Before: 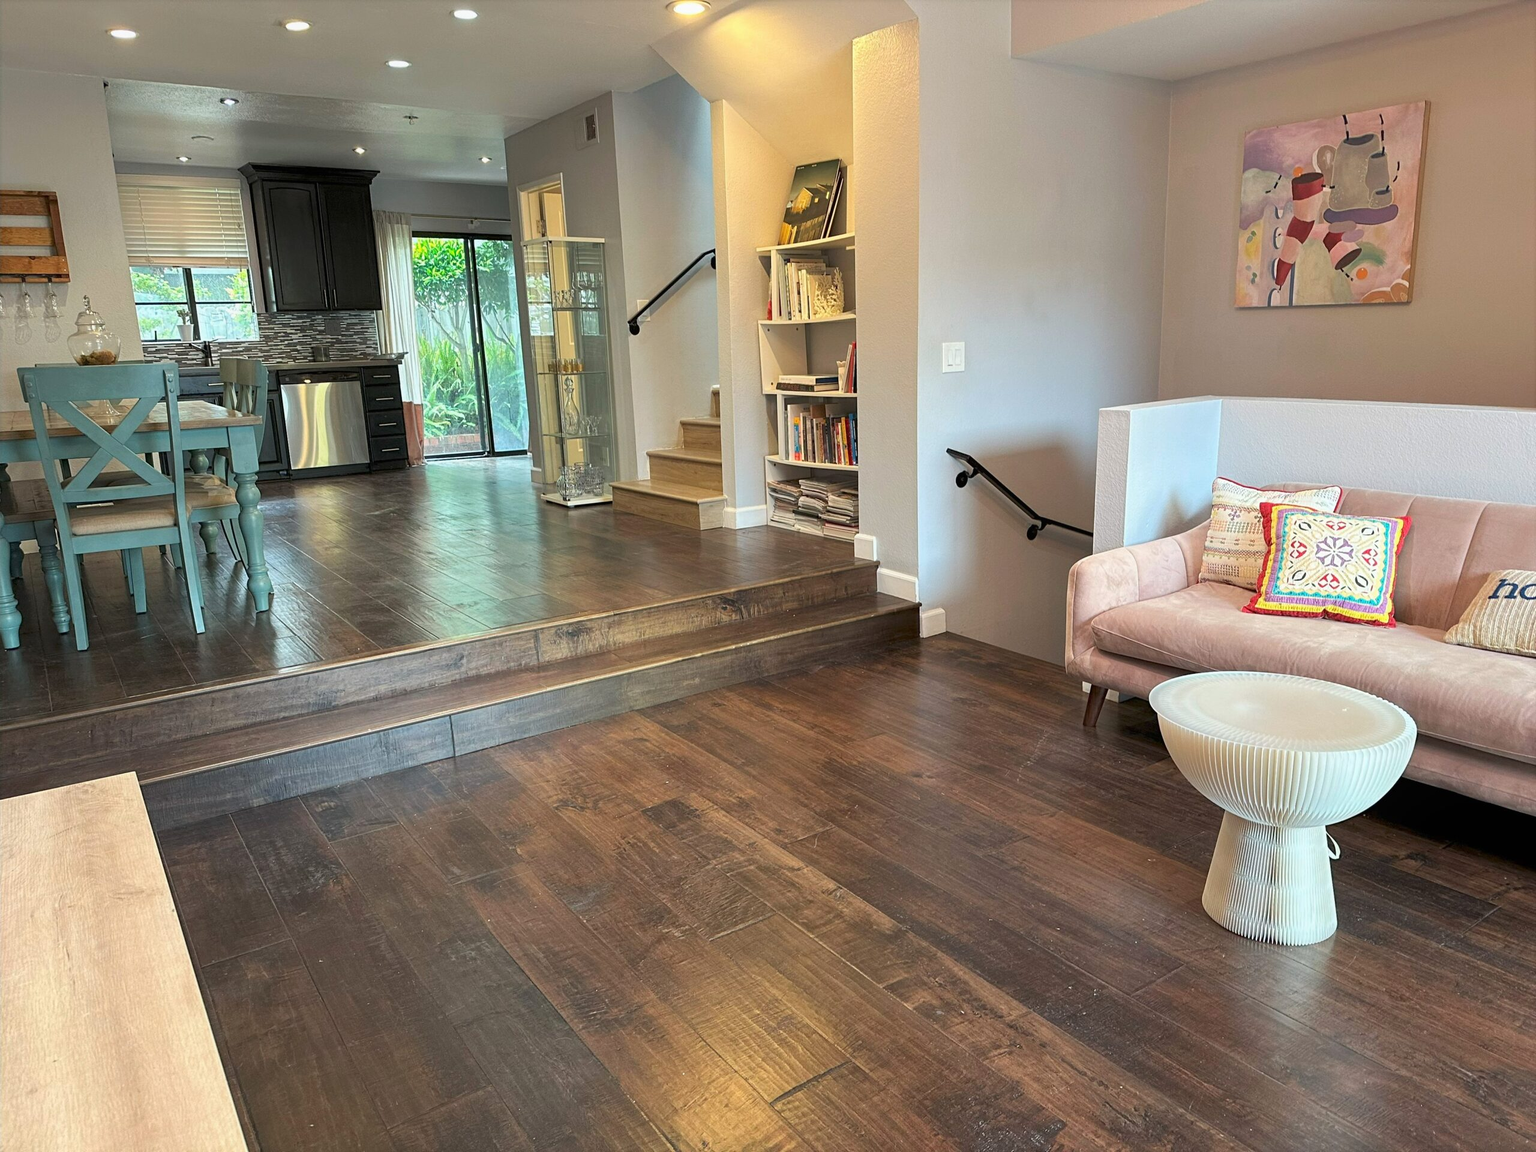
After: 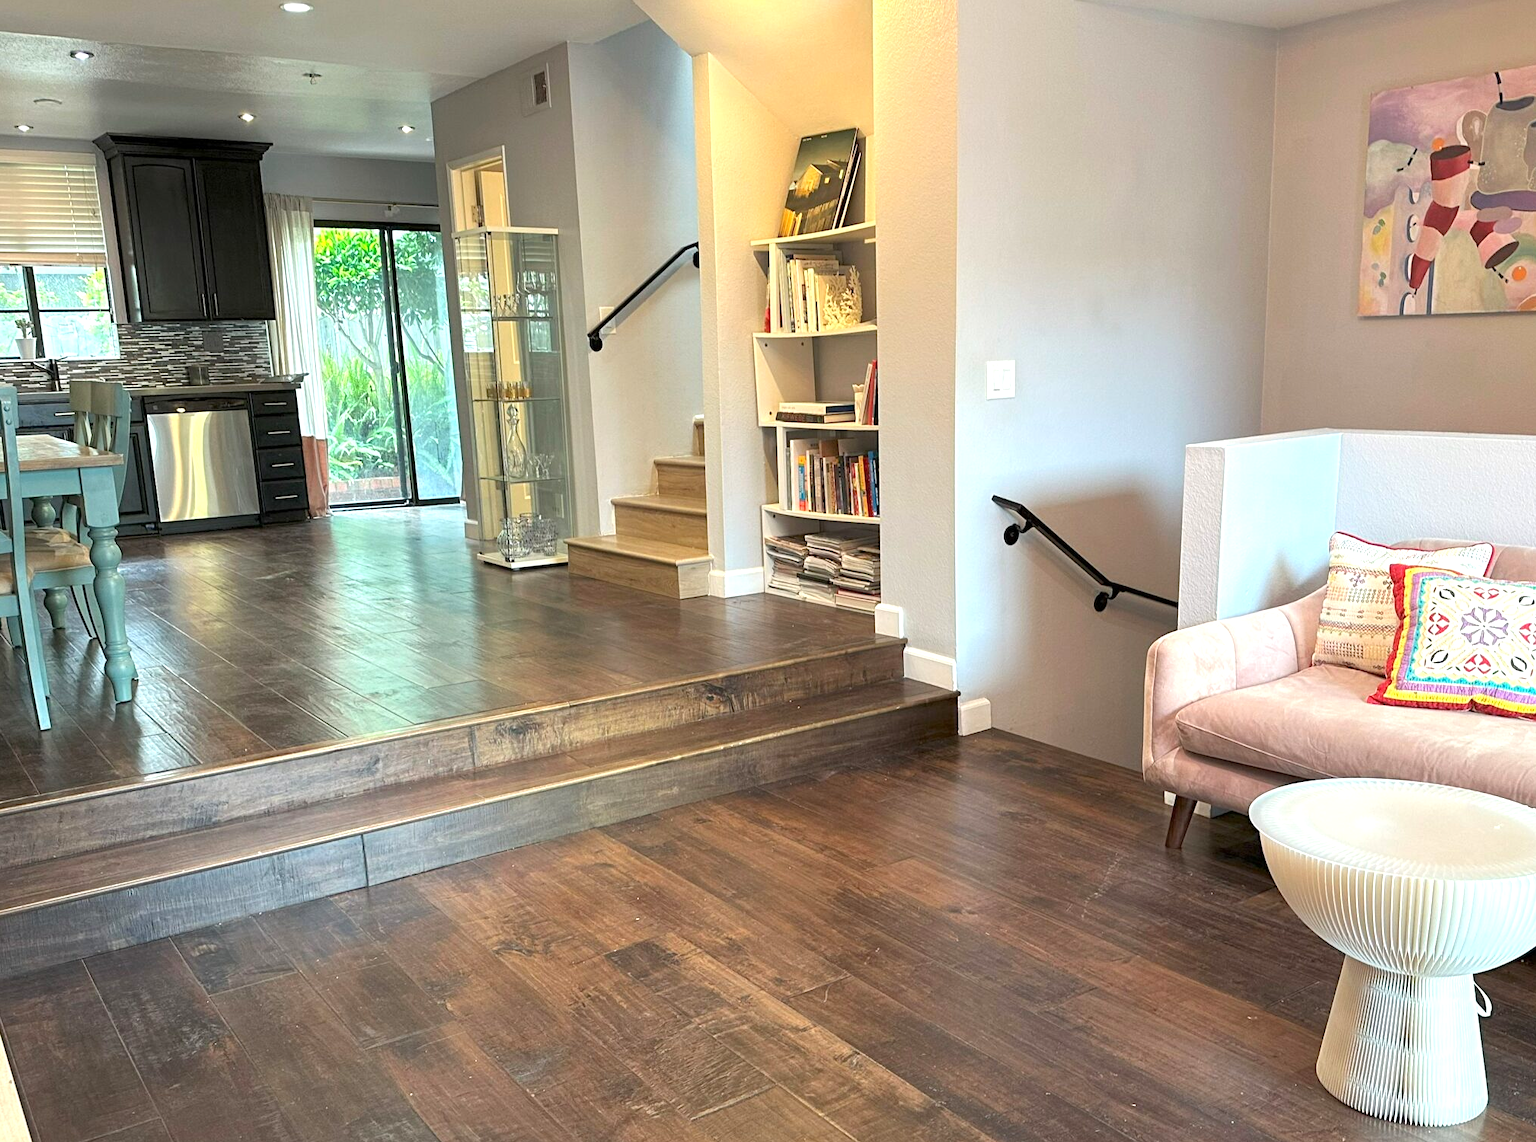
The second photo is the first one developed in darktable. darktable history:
exposure: black level correction 0.001, exposure 0.5 EV, compensate exposure bias true, compensate highlight preservation false
crop and rotate: left 10.77%, top 5.1%, right 10.41%, bottom 16.76%
